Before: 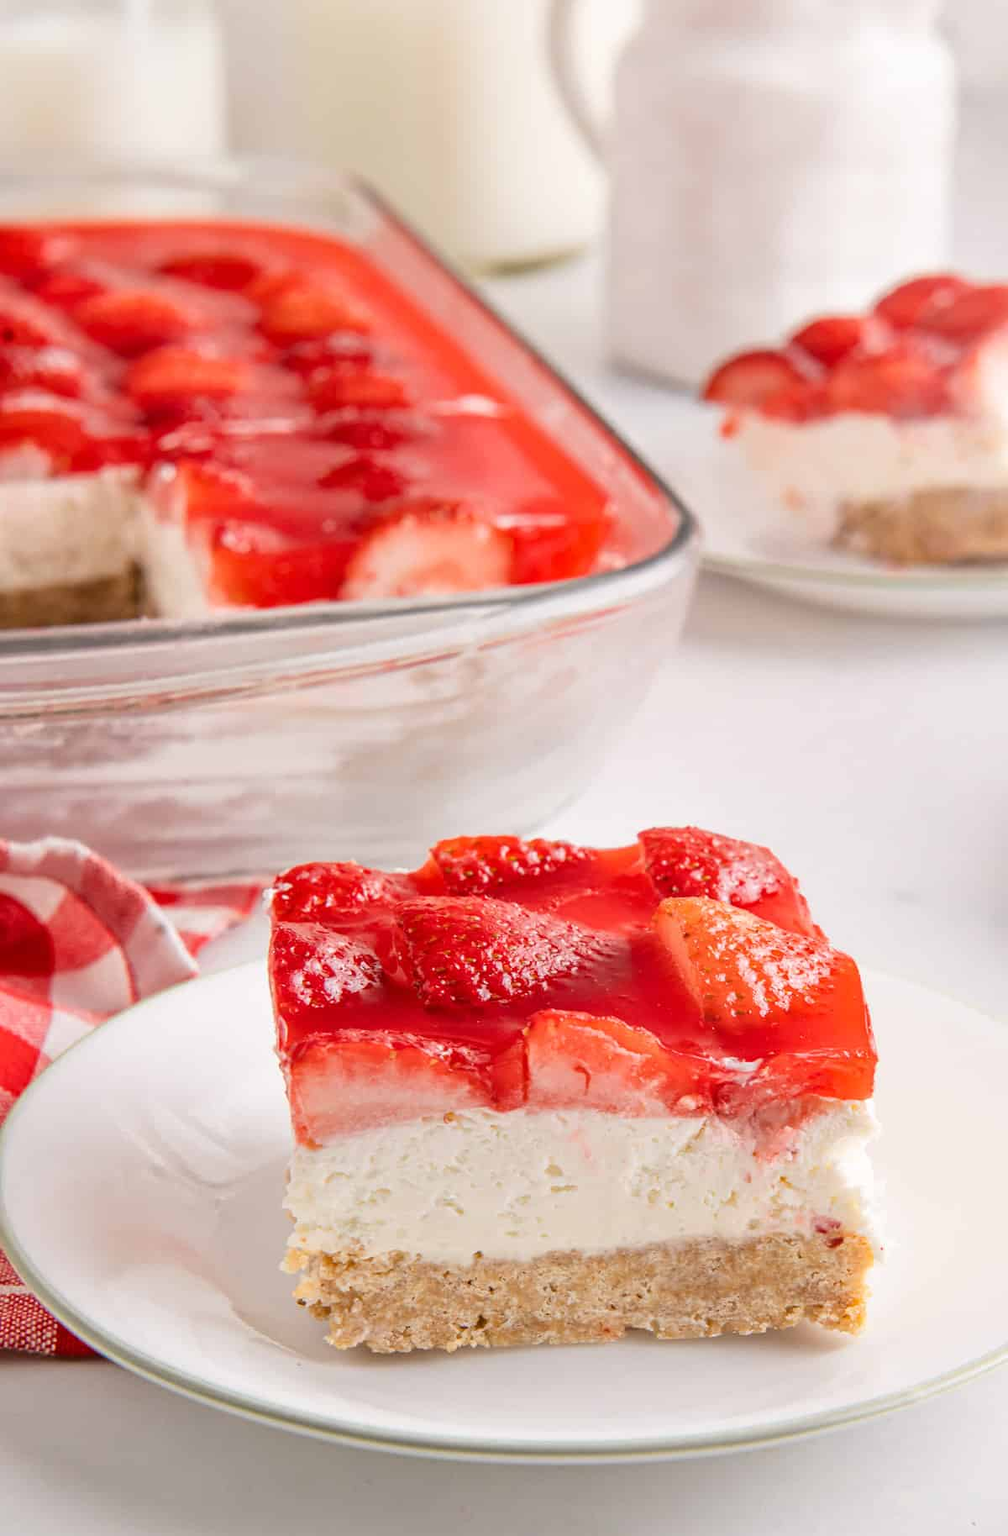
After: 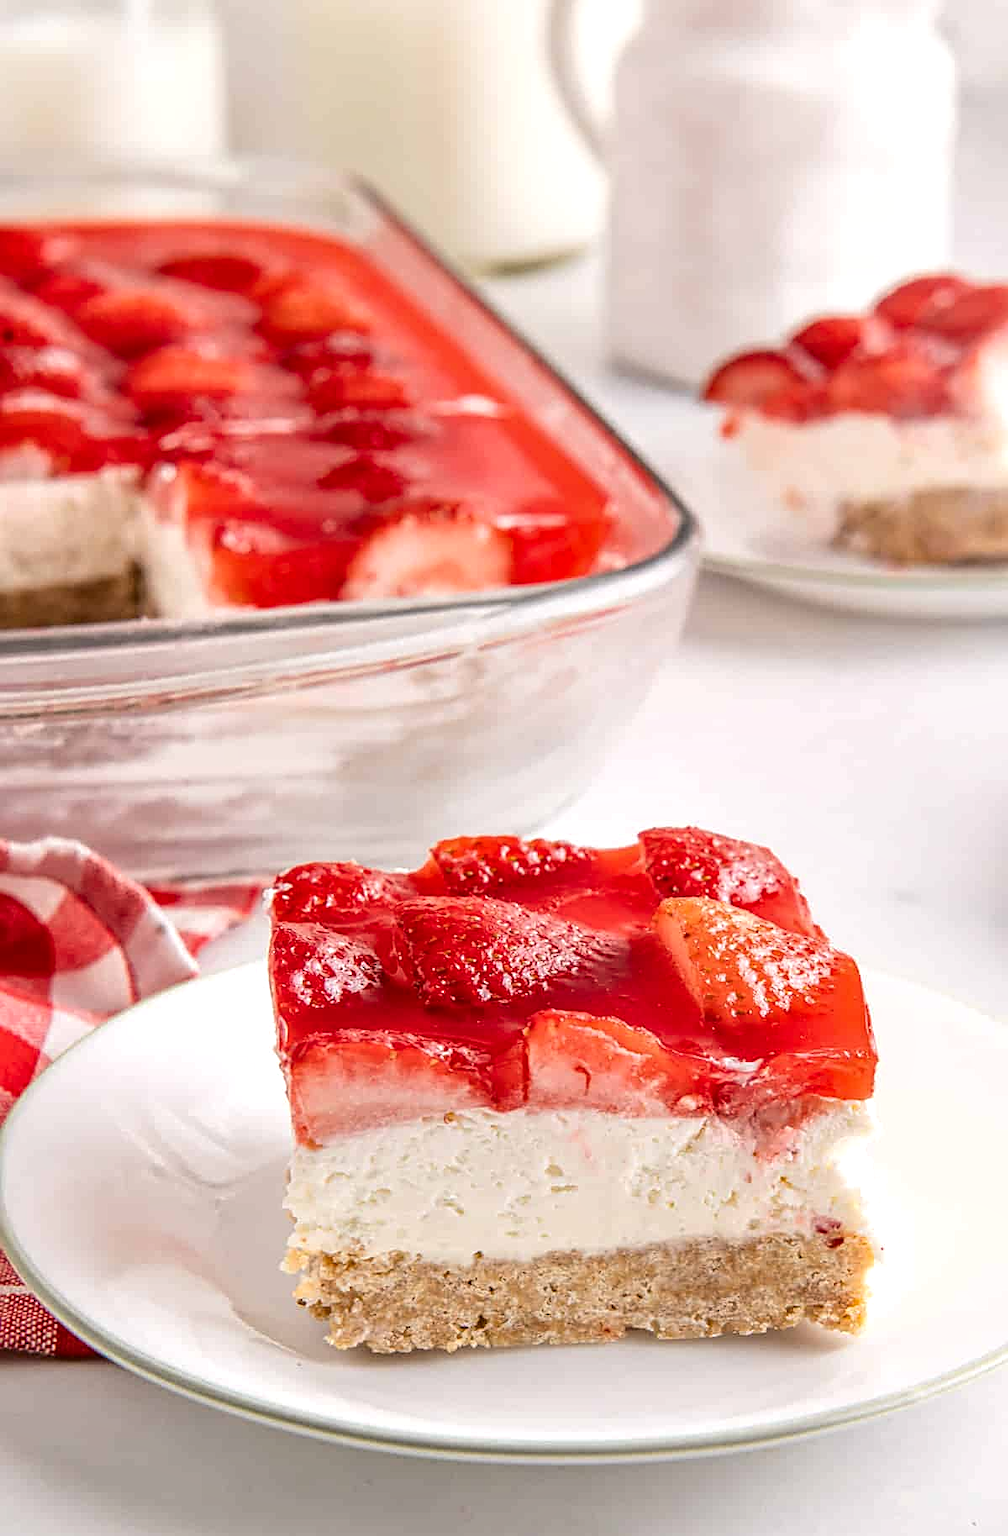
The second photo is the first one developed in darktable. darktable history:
color balance rgb: shadows lift › luminance -10%, highlights gain › luminance 10%, saturation formula JzAzBz (2021)
sharpen: on, module defaults
local contrast: detail 130%
white balance: emerald 1
